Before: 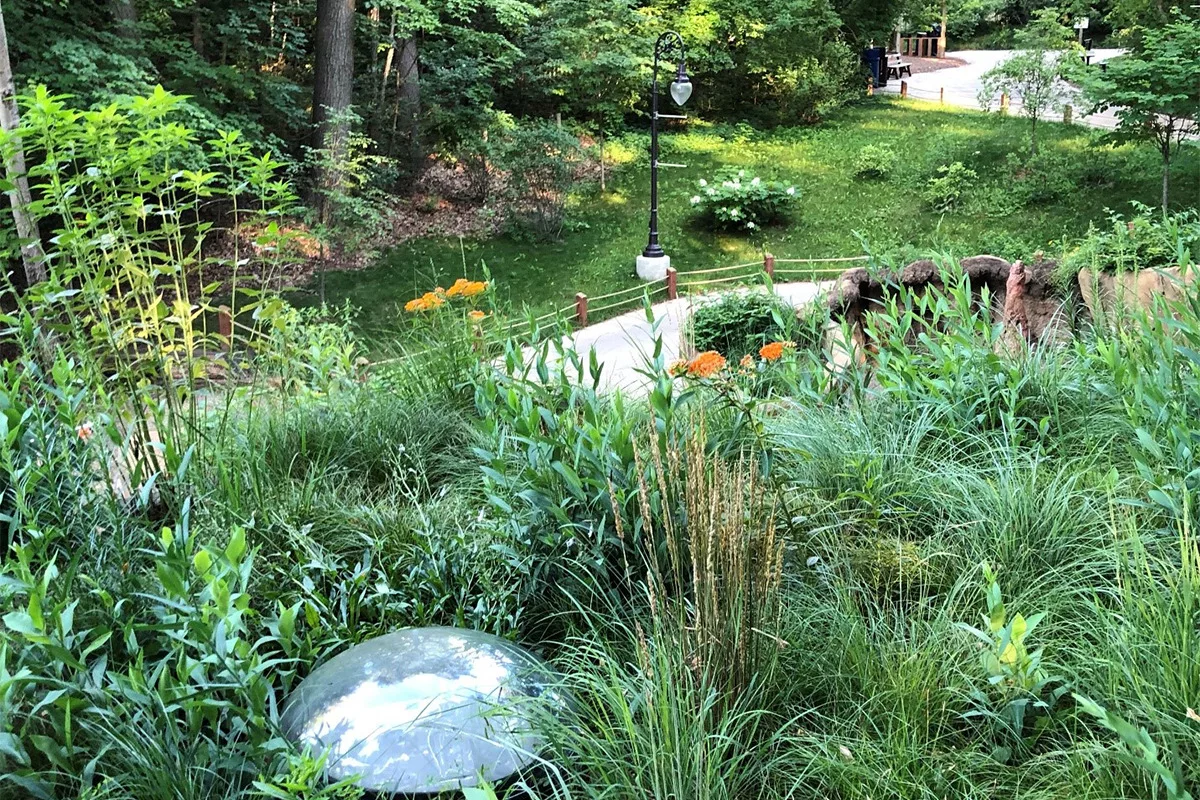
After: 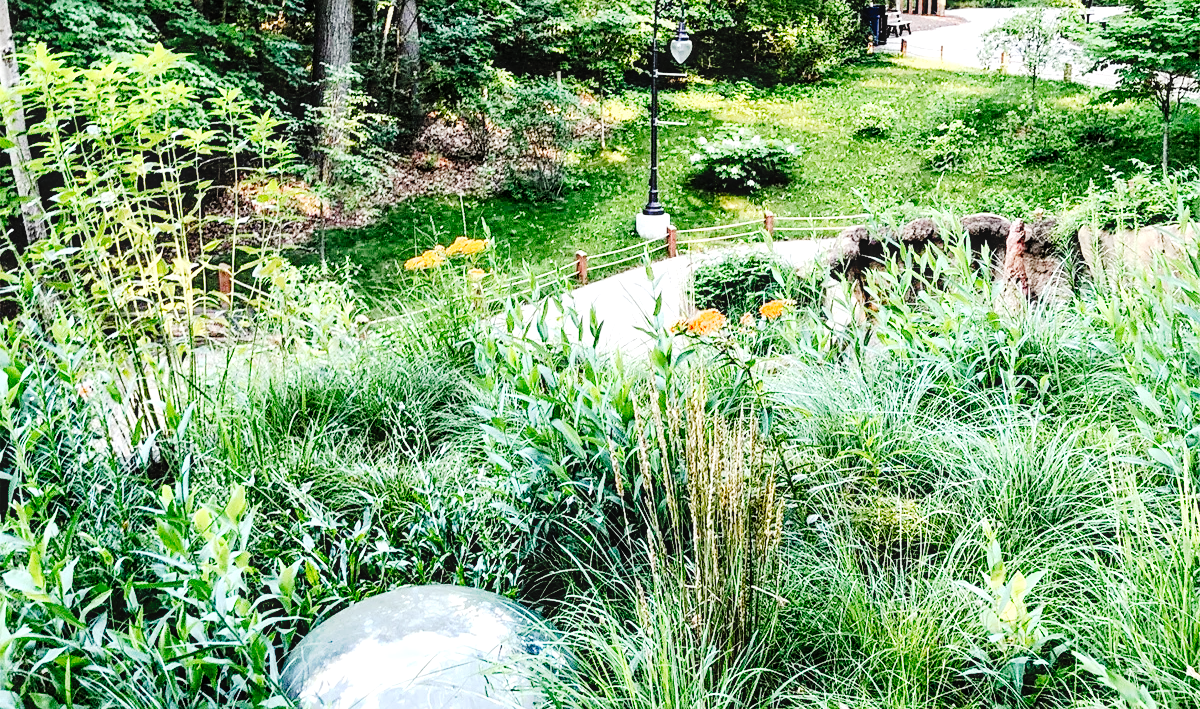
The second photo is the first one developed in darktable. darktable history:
sharpen: amount 0.202
crop and rotate: top 5.46%, bottom 5.831%
tone curve: curves: ch0 [(0, 0) (0.003, 0.001) (0.011, 0.004) (0.025, 0.008) (0.044, 0.015) (0.069, 0.022) (0.1, 0.031) (0.136, 0.052) (0.177, 0.101) (0.224, 0.181) (0.277, 0.289) (0.335, 0.418) (0.399, 0.541) (0.468, 0.65) (0.543, 0.739) (0.623, 0.817) (0.709, 0.882) (0.801, 0.919) (0.898, 0.958) (1, 1)], preserve colors none
tone equalizer: -8 EV -0.44 EV, -7 EV -0.375 EV, -6 EV -0.354 EV, -5 EV -0.208 EV, -3 EV 0.249 EV, -2 EV 0.334 EV, -1 EV 0.404 EV, +0 EV 0.409 EV
local contrast: on, module defaults
